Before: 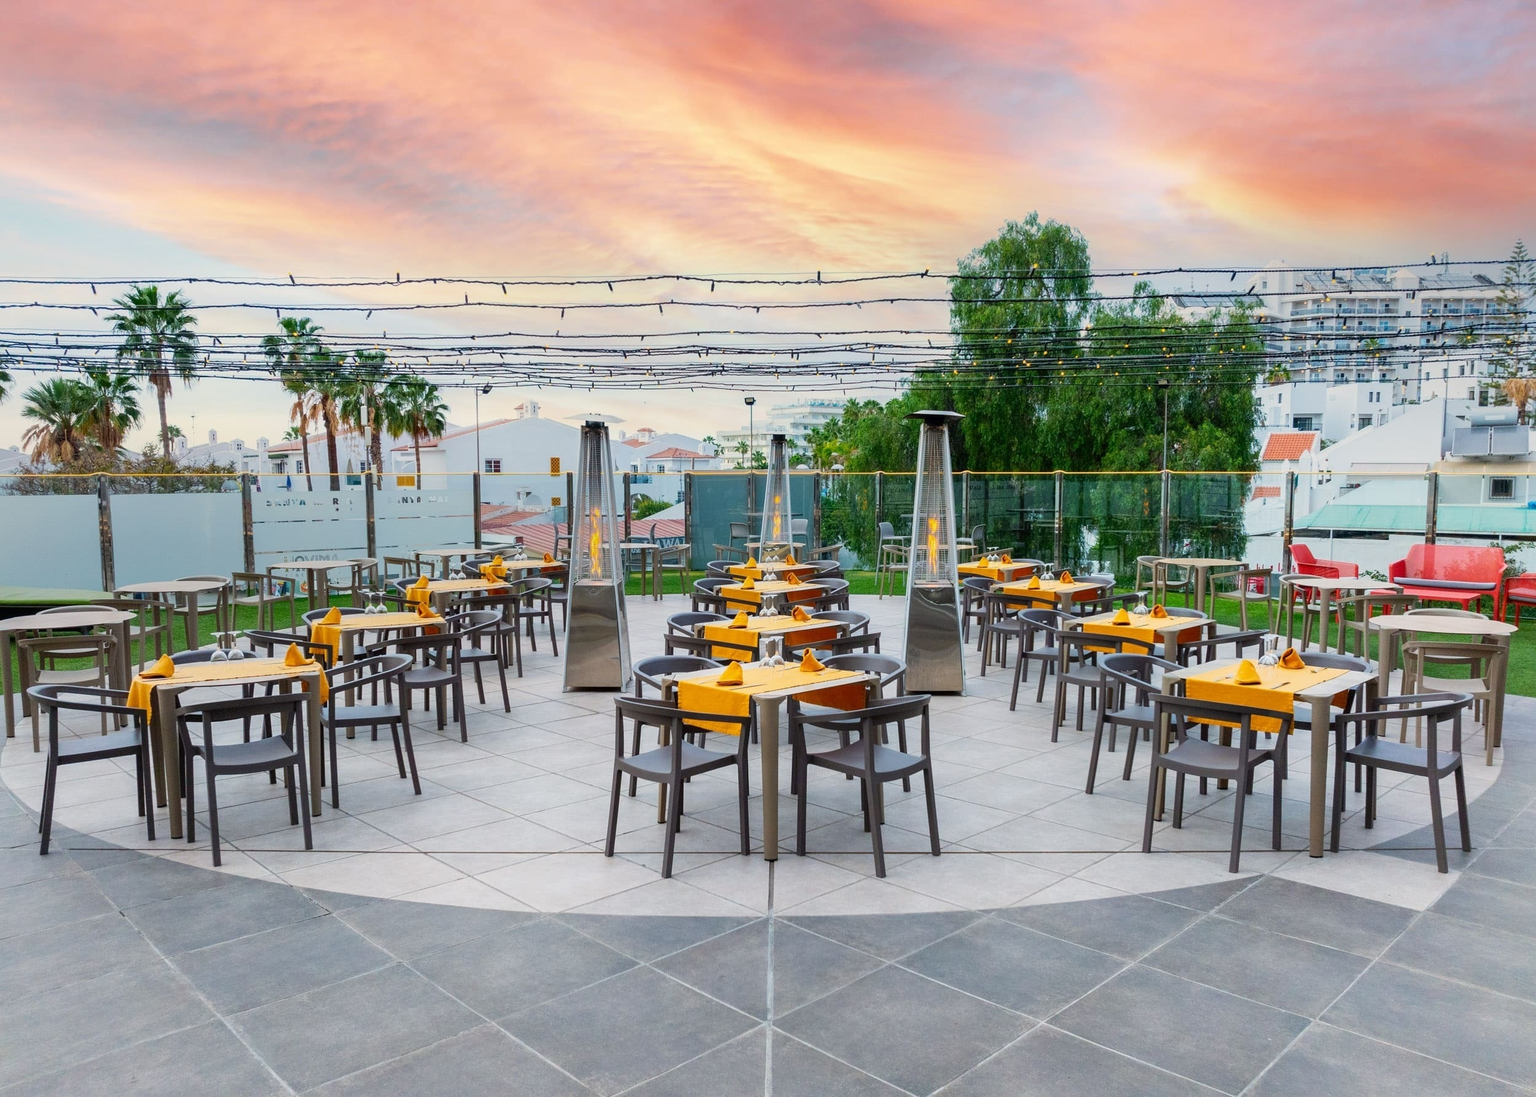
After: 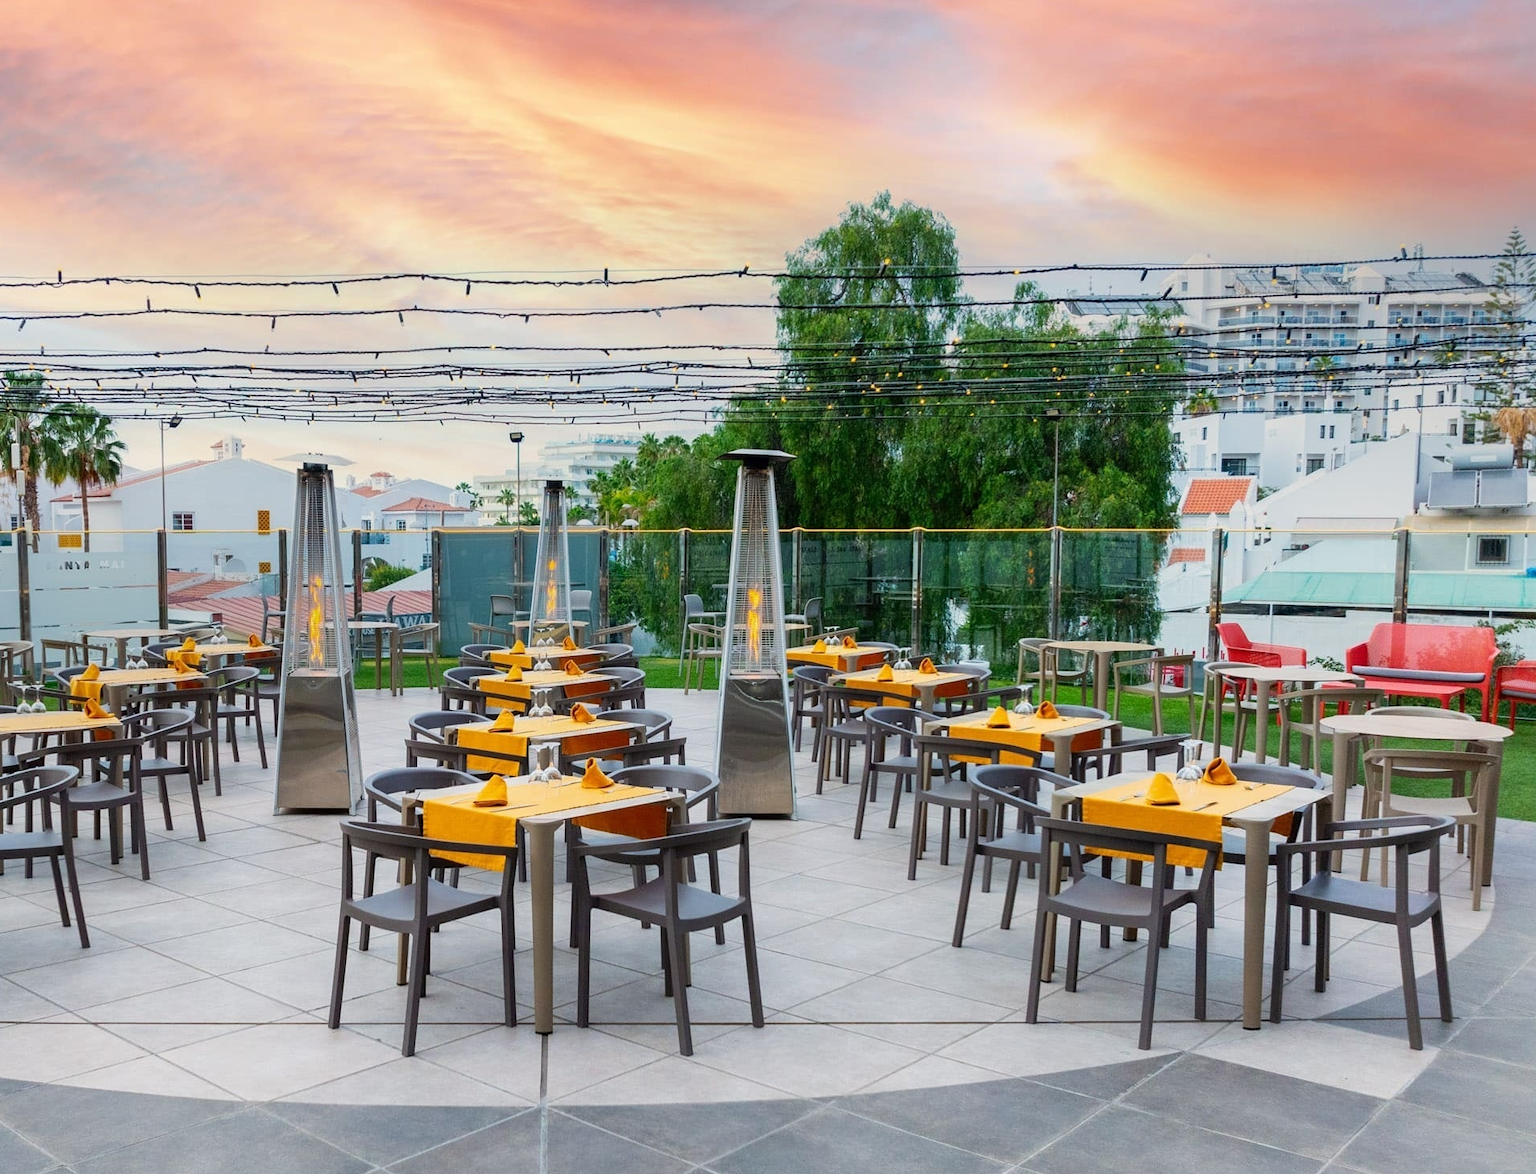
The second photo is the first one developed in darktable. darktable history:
crop: left 22.953%, top 5.92%, bottom 11.605%
